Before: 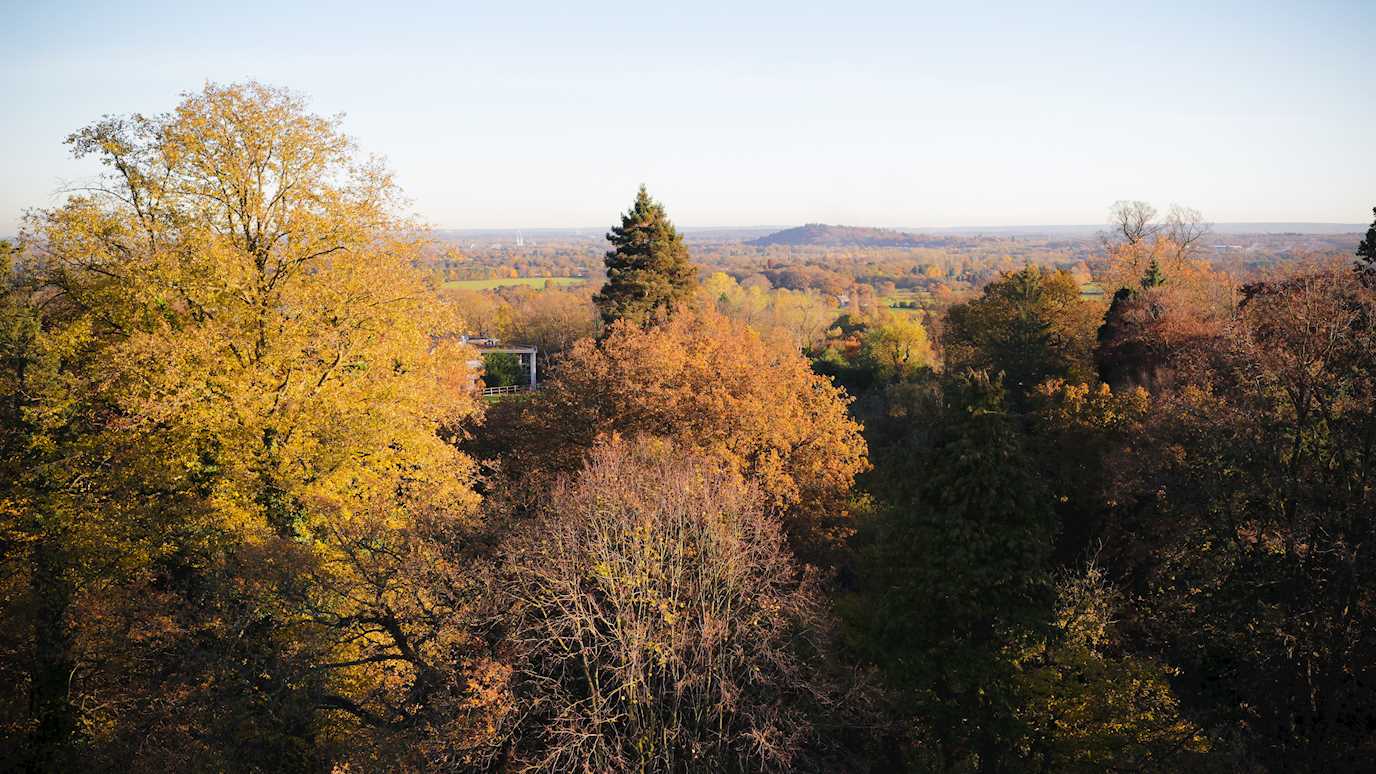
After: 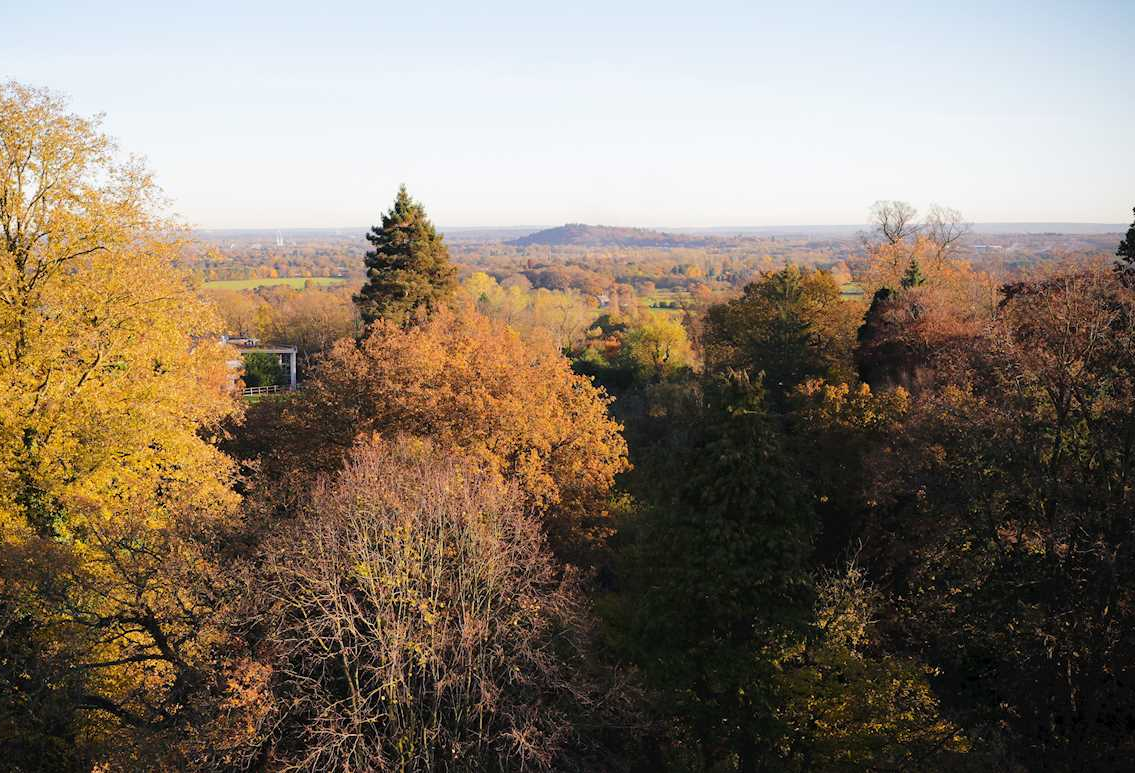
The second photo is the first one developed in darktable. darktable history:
crop: left 17.464%, bottom 0.027%
